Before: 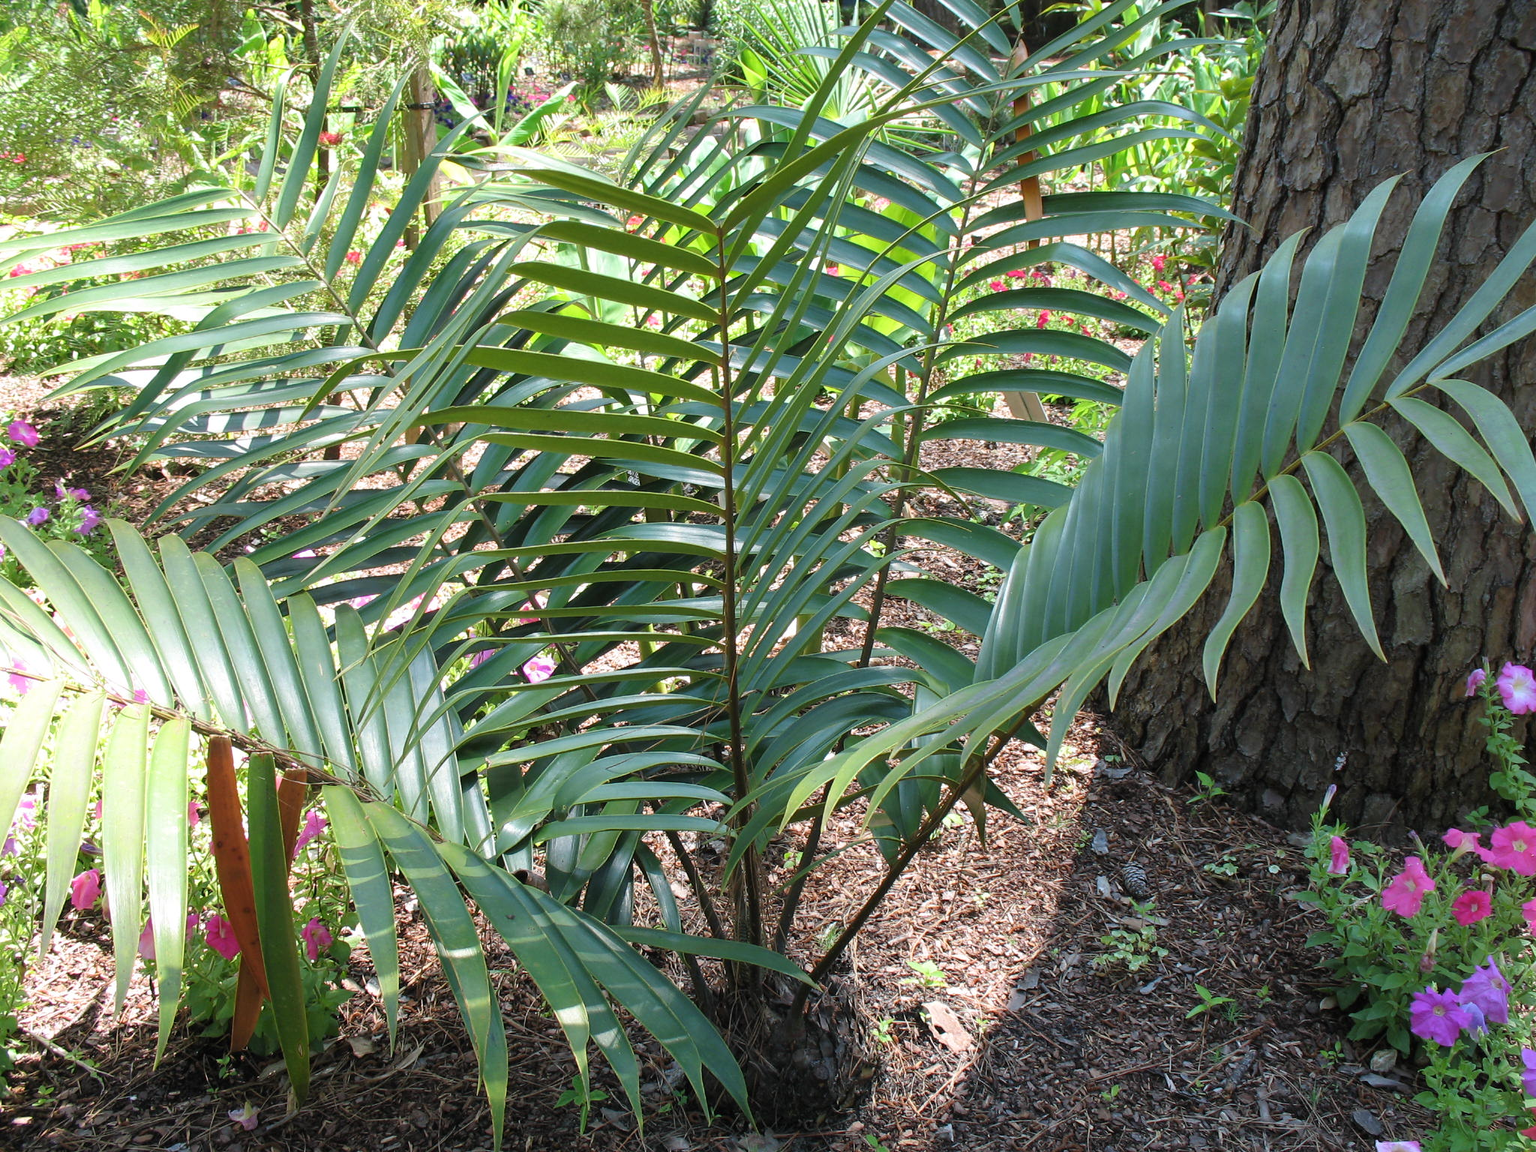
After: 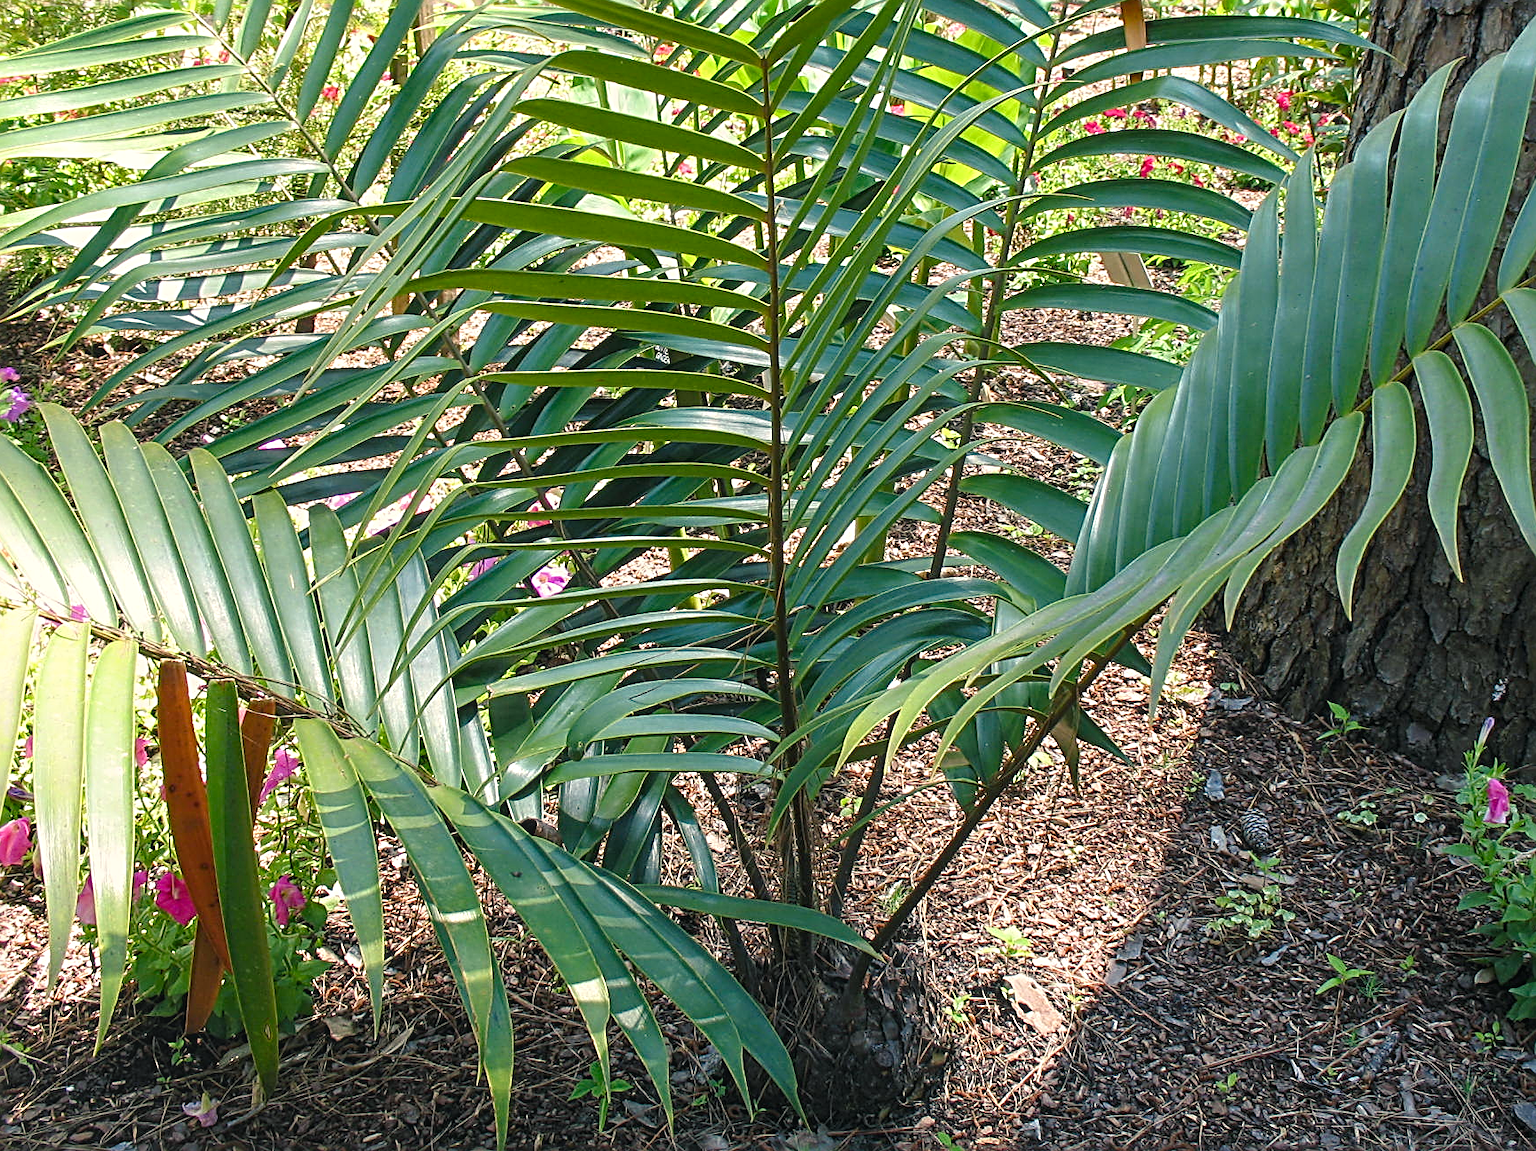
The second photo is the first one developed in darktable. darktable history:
sharpen: radius 3.025, amount 0.757
crop and rotate: left 4.842%, top 15.51%, right 10.668%
local contrast: on, module defaults
color balance rgb: shadows lift › chroma 2%, shadows lift › hue 219.6°, power › hue 313.2°, highlights gain › chroma 3%, highlights gain › hue 75.6°, global offset › luminance 0.5%, perceptual saturation grading › global saturation 15.33%, perceptual saturation grading › highlights -19.33%, perceptual saturation grading › shadows 20%, global vibrance 20%
